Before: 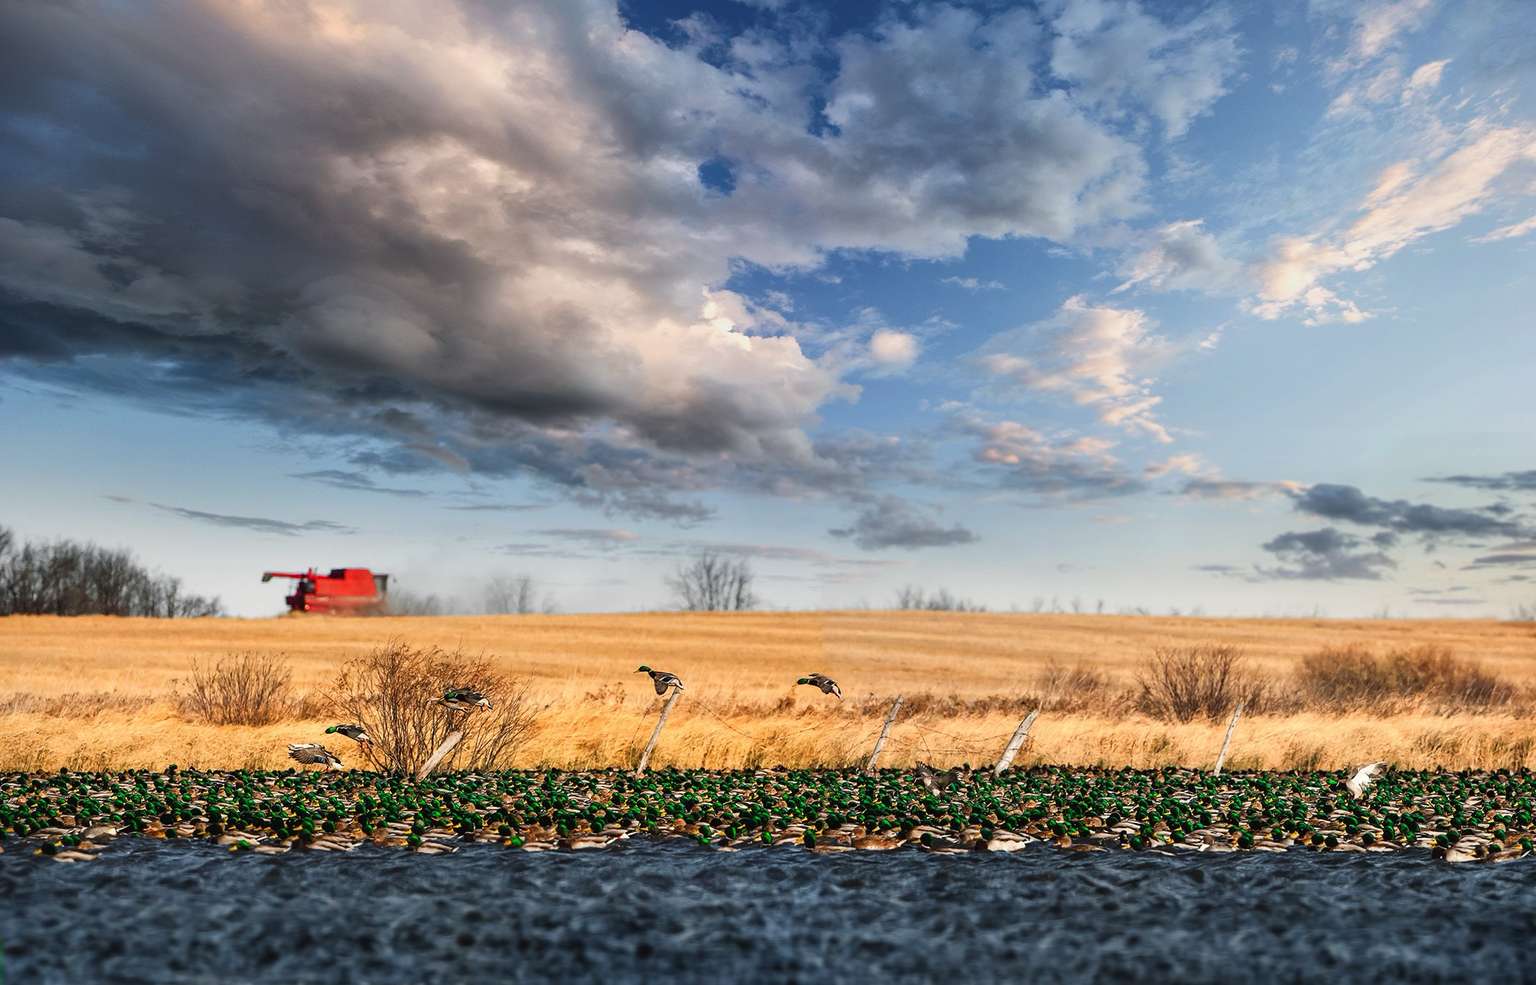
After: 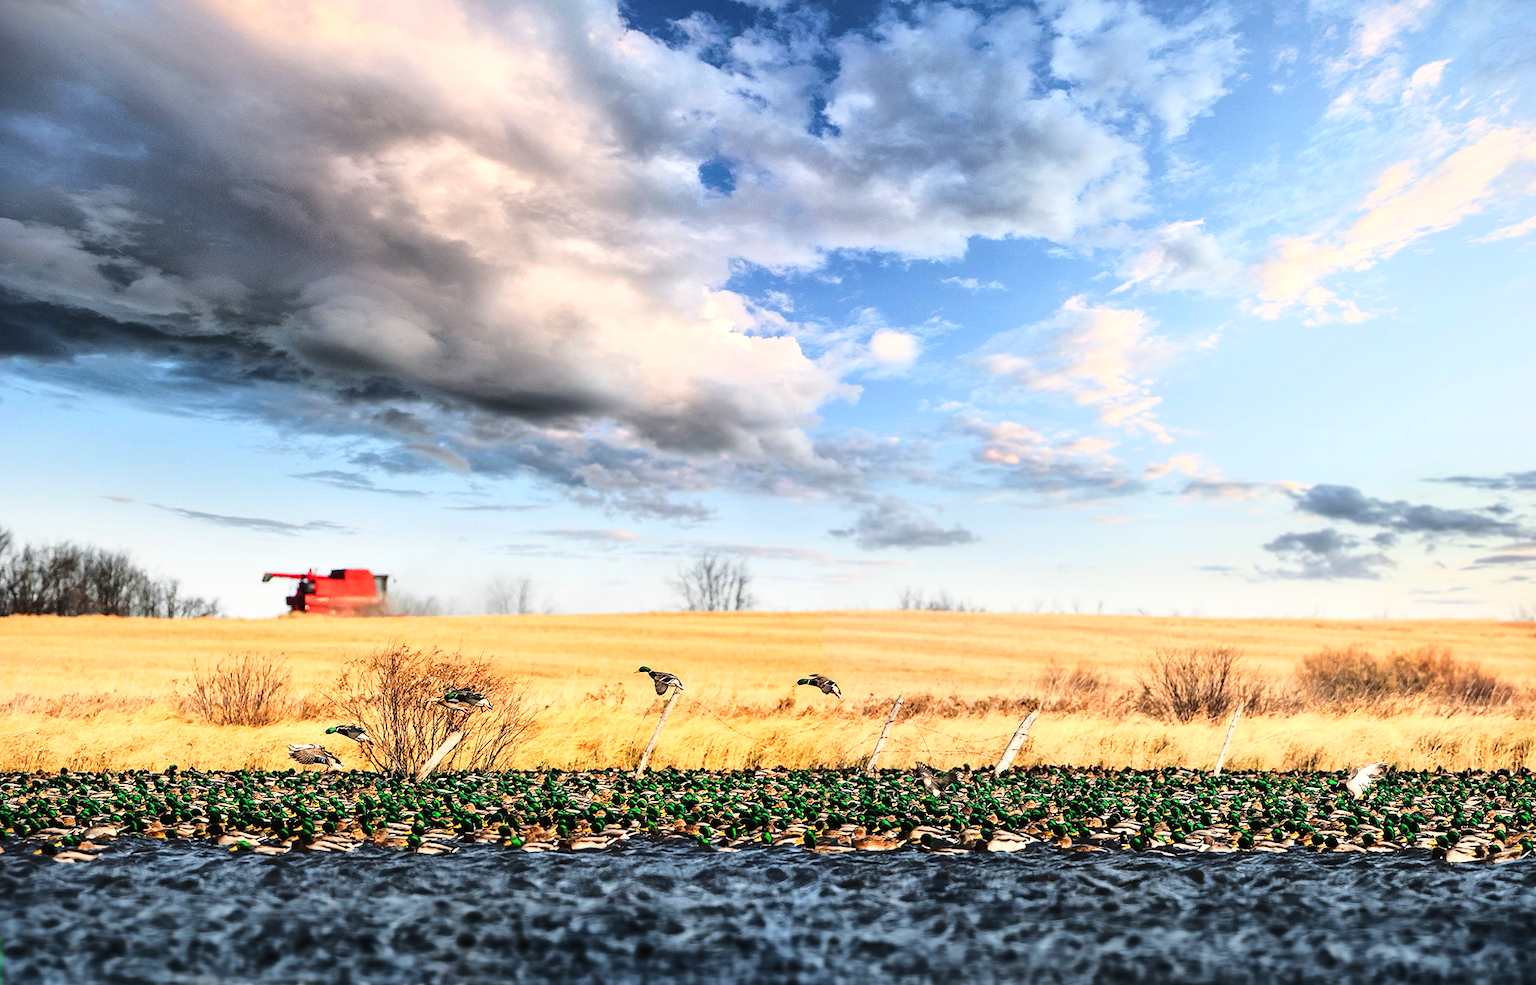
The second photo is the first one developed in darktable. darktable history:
local contrast: mode bilateral grid, contrast 20, coarseness 50, detail 120%, midtone range 0.2
base curve: curves: ch0 [(0, 0) (0.032, 0.037) (0.105, 0.228) (0.435, 0.76) (0.856, 0.983) (1, 1)]
contrast brightness saturation: contrast 0.07
